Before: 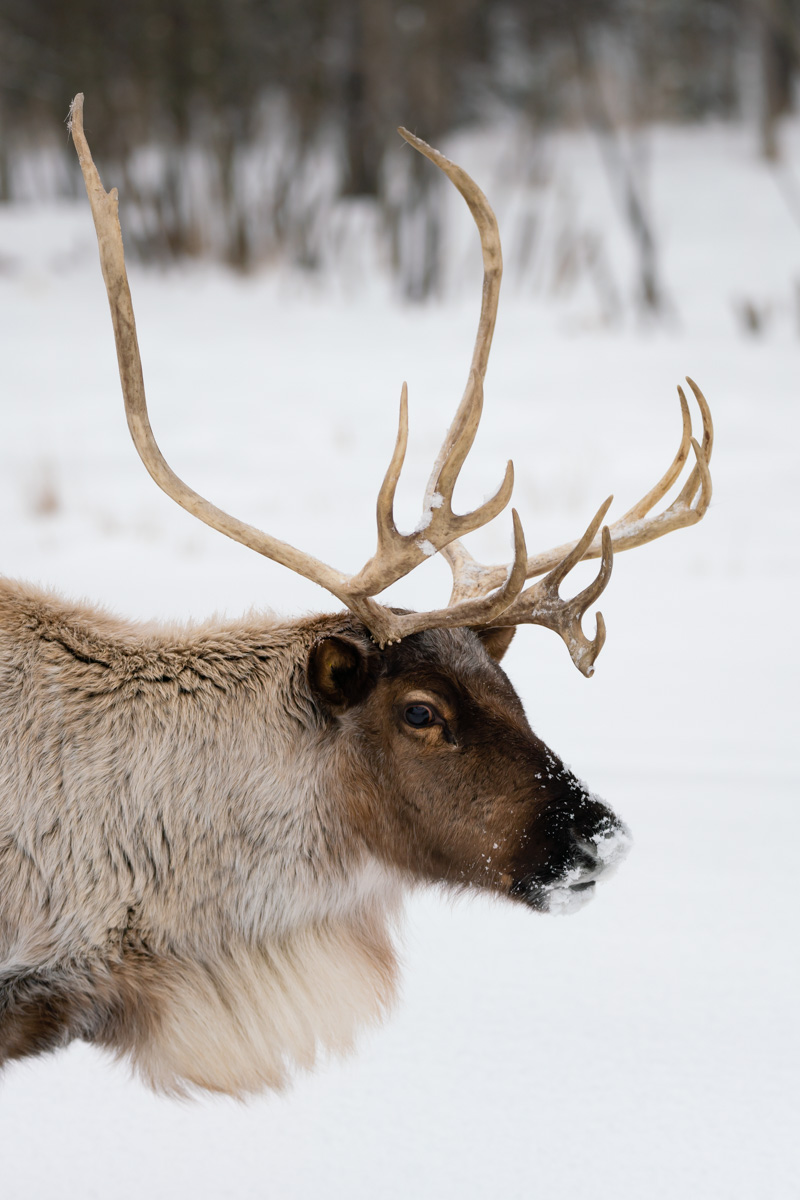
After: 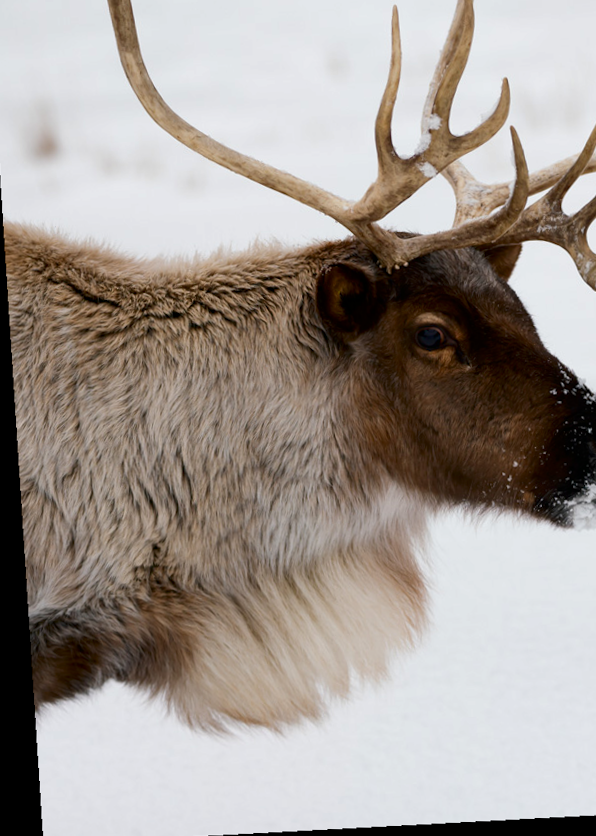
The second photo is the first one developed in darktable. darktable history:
rotate and perspective: rotation -4.2°, shear 0.006, automatic cropping off
crop and rotate: angle -0.82°, left 3.85%, top 31.828%, right 27.992%
contrast brightness saturation: brightness -0.2, saturation 0.08
